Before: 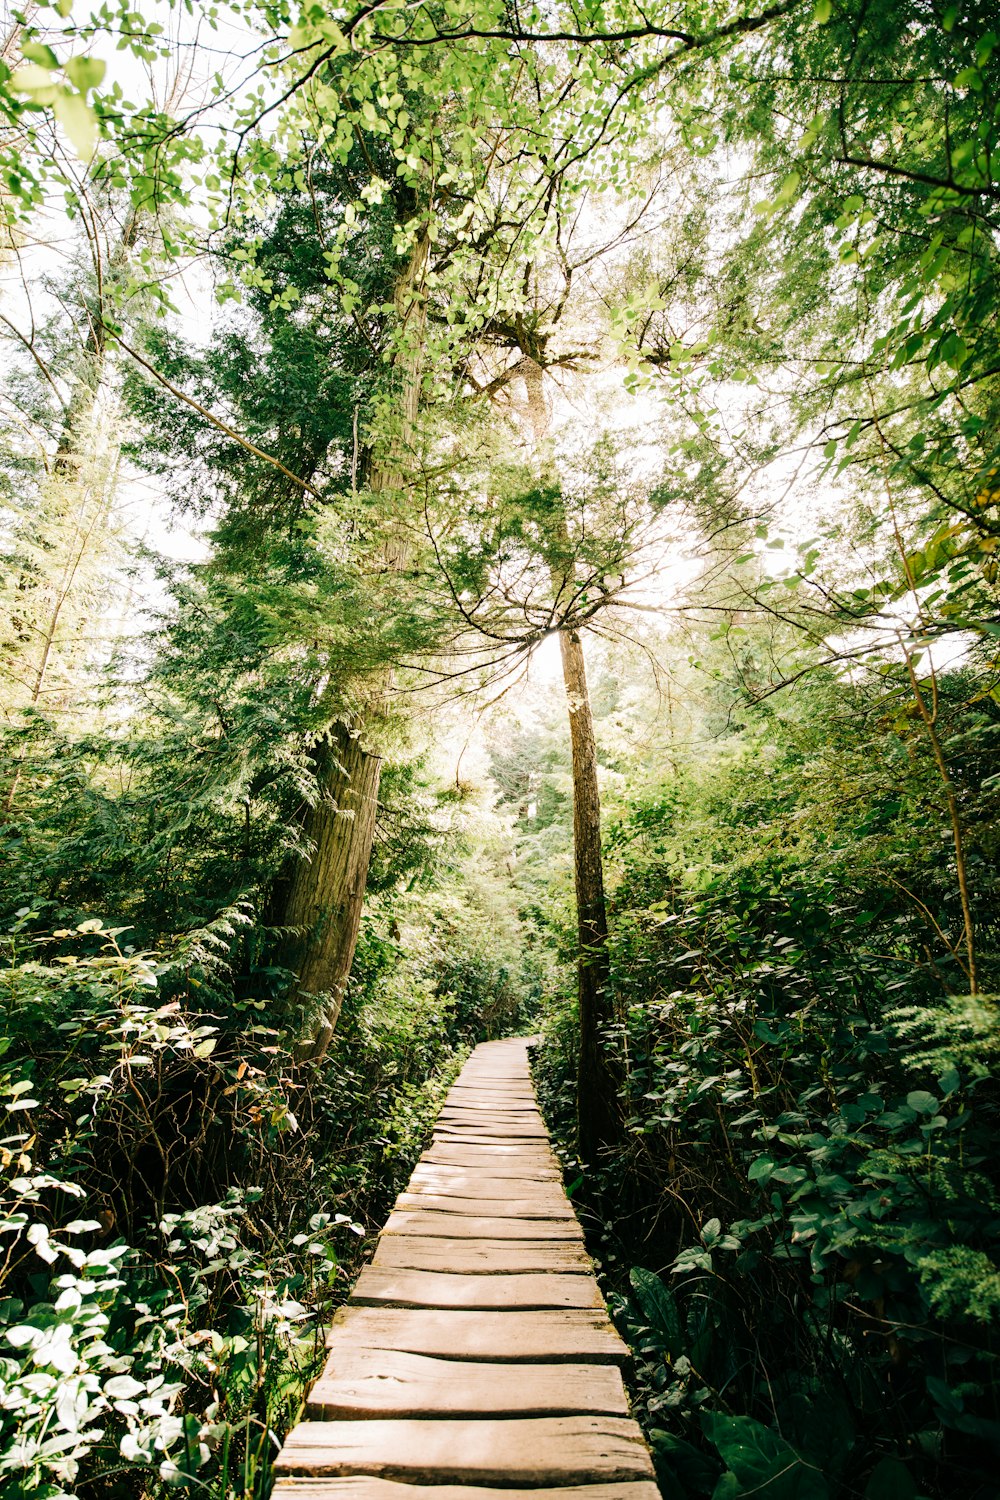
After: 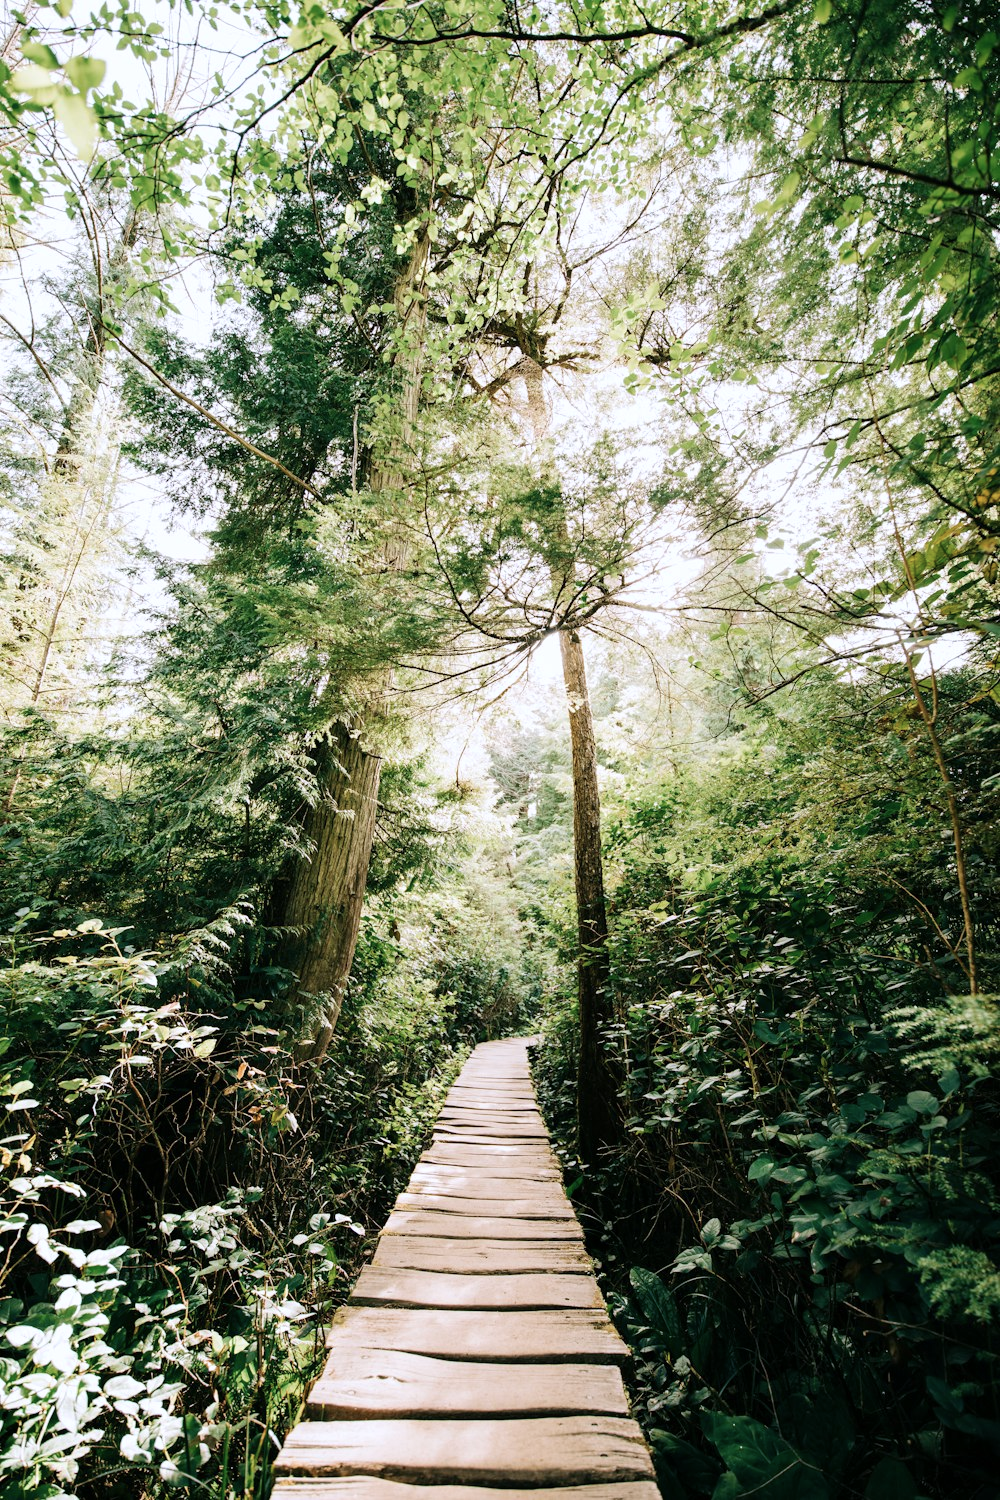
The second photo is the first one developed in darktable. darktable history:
color contrast: green-magenta contrast 0.84, blue-yellow contrast 0.86
color calibration: illuminant as shot in camera, x 0.358, y 0.373, temperature 4628.91 K
